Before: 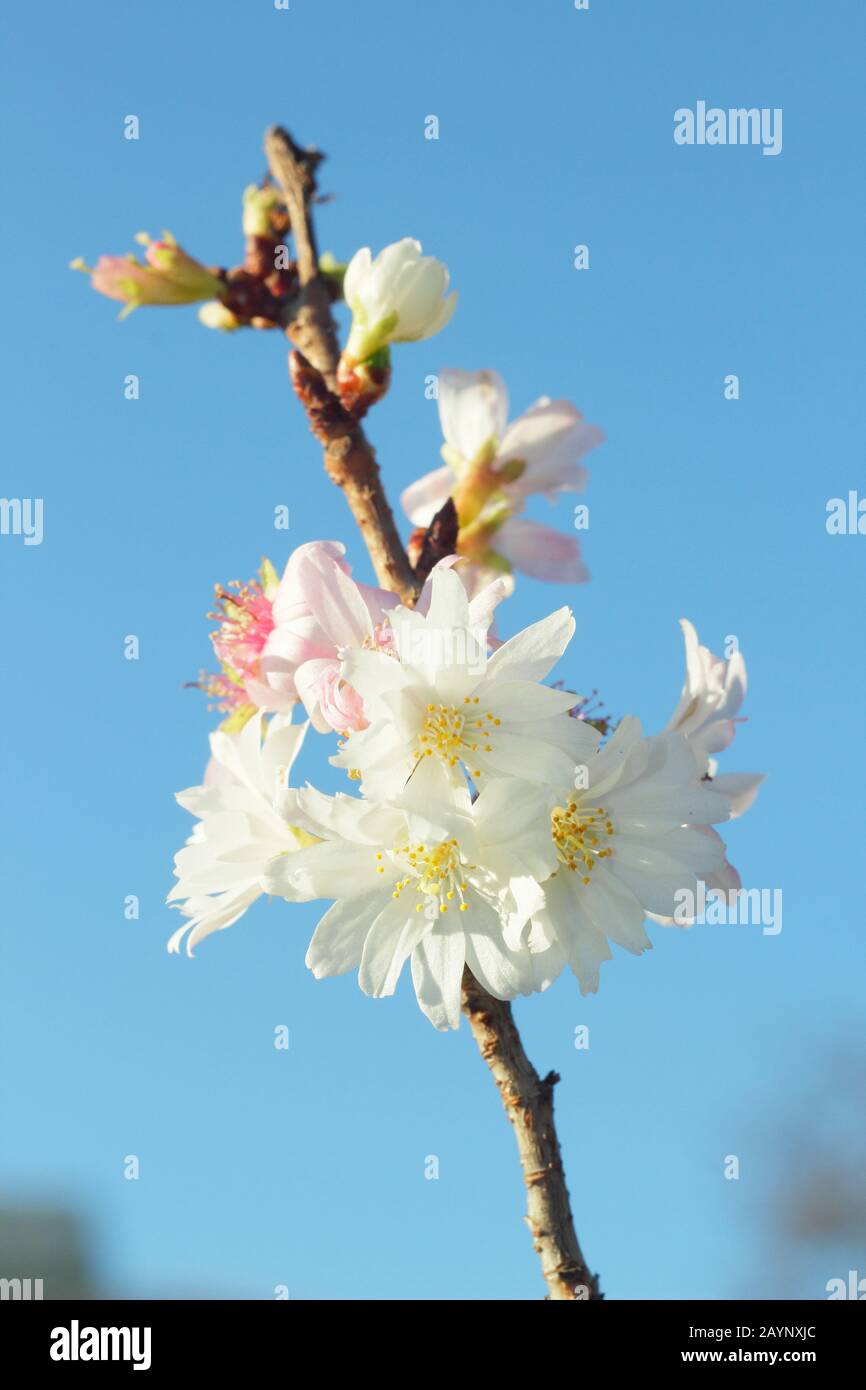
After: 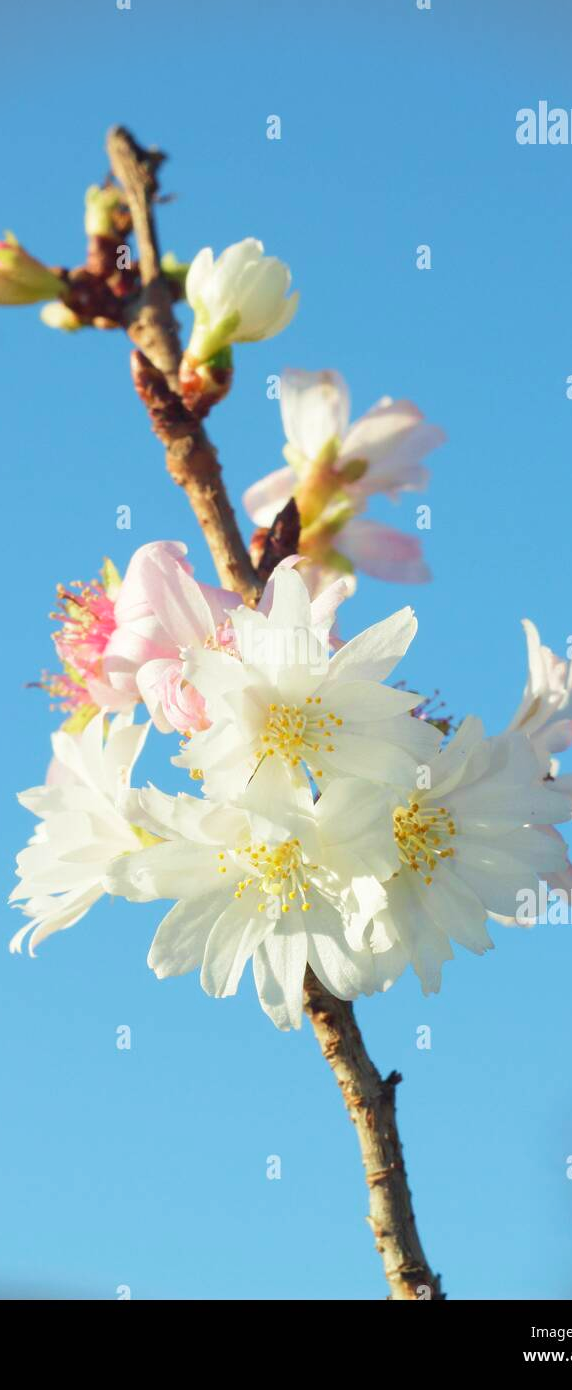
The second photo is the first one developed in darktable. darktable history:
crop and rotate: left 18.292%, right 15.593%
vignetting: fall-off start 91.81%
velvia: on, module defaults
